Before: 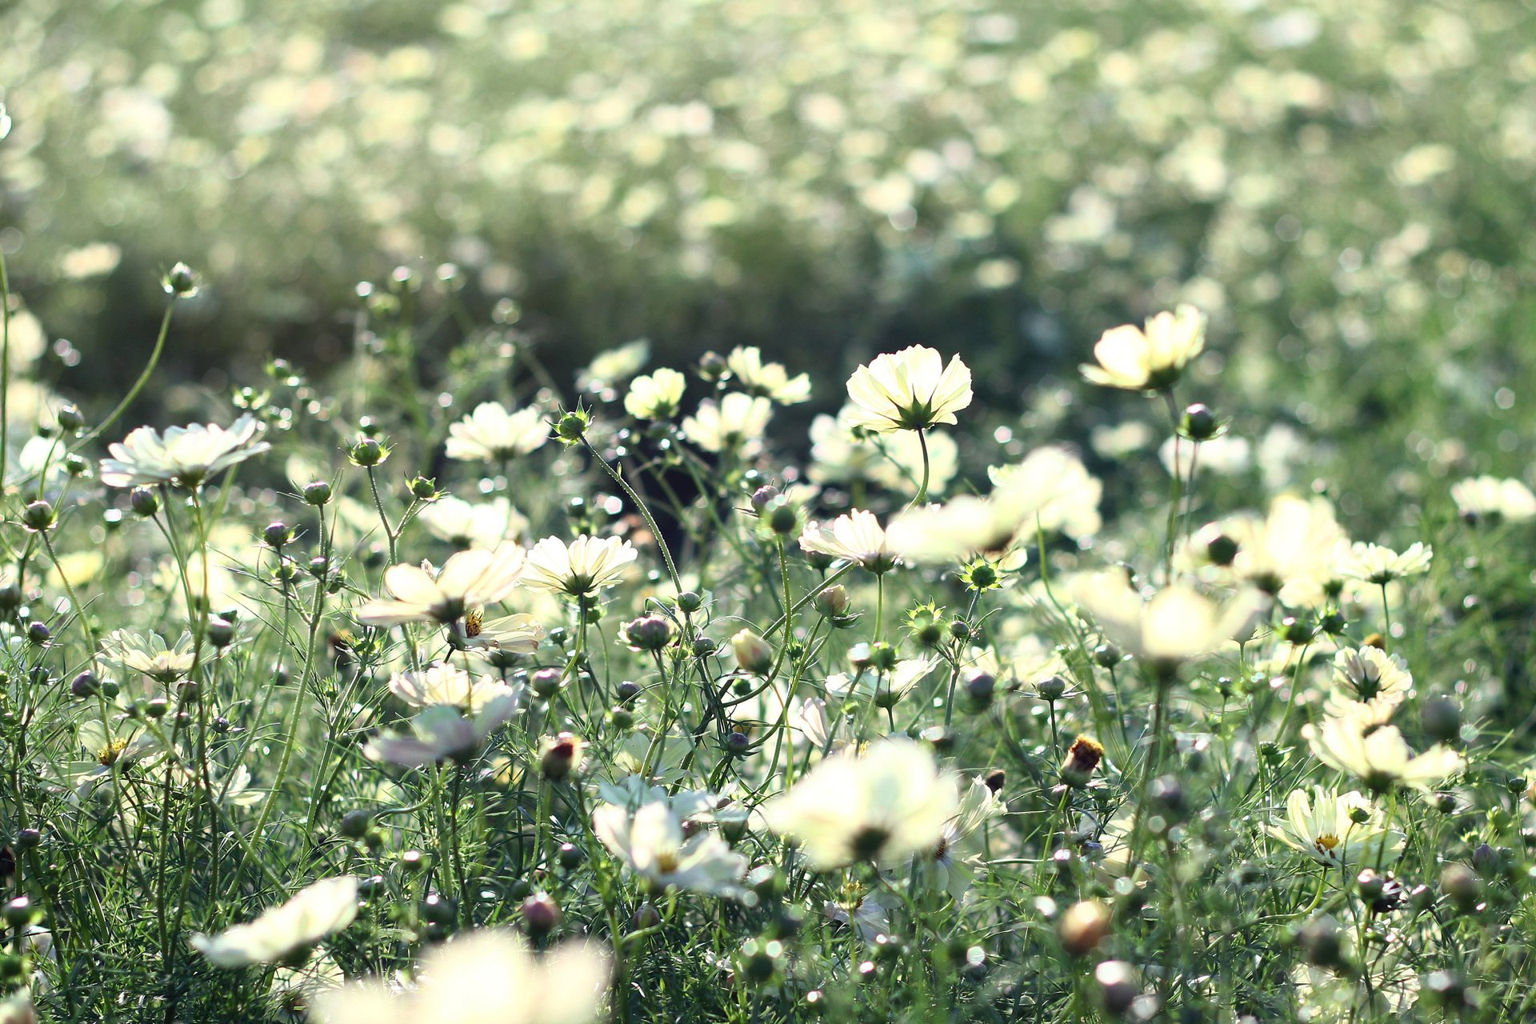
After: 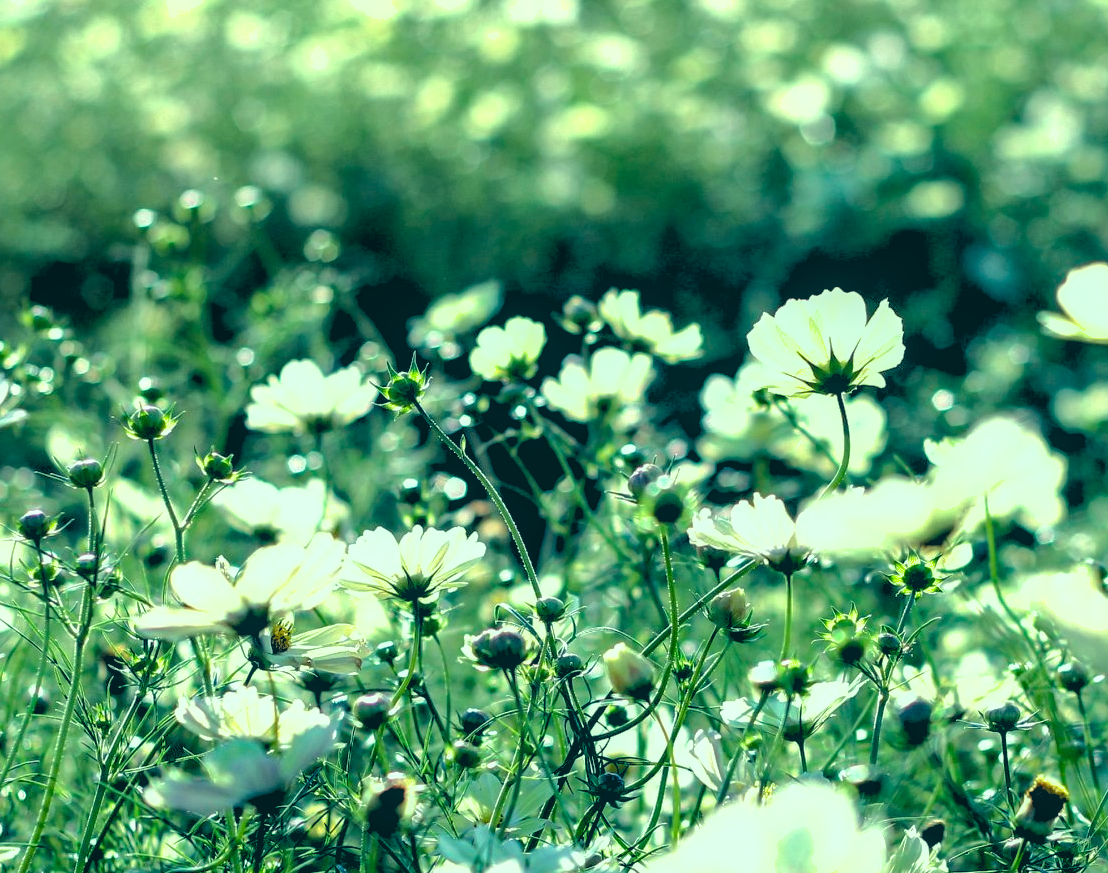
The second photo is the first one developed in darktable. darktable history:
color balance rgb: global offset › luminance -0.51%, perceptual saturation grading › global saturation 27.53%, perceptual saturation grading › highlights -25%, perceptual saturation grading › shadows 25%, perceptual brilliance grading › highlights 6.62%, perceptual brilliance grading › mid-tones 17.07%, perceptual brilliance grading › shadows -5.23%
contrast brightness saturation: contrast -0.1, saturation -0.1
shadows and highlights: on, module defaults
rgb levels: levels [[0.034, 0.472, 0.904], [0, 0.5, 1], [0, 0.5, 1]]
local contrast: on, module defaults
color correction: highlights a* -20.08, highlights b* 9.8, shadows a* -20.4, shadows b* -10.76
crop: left 16.202%, top 11.208%, right 26.045%, bottom 20.557%
